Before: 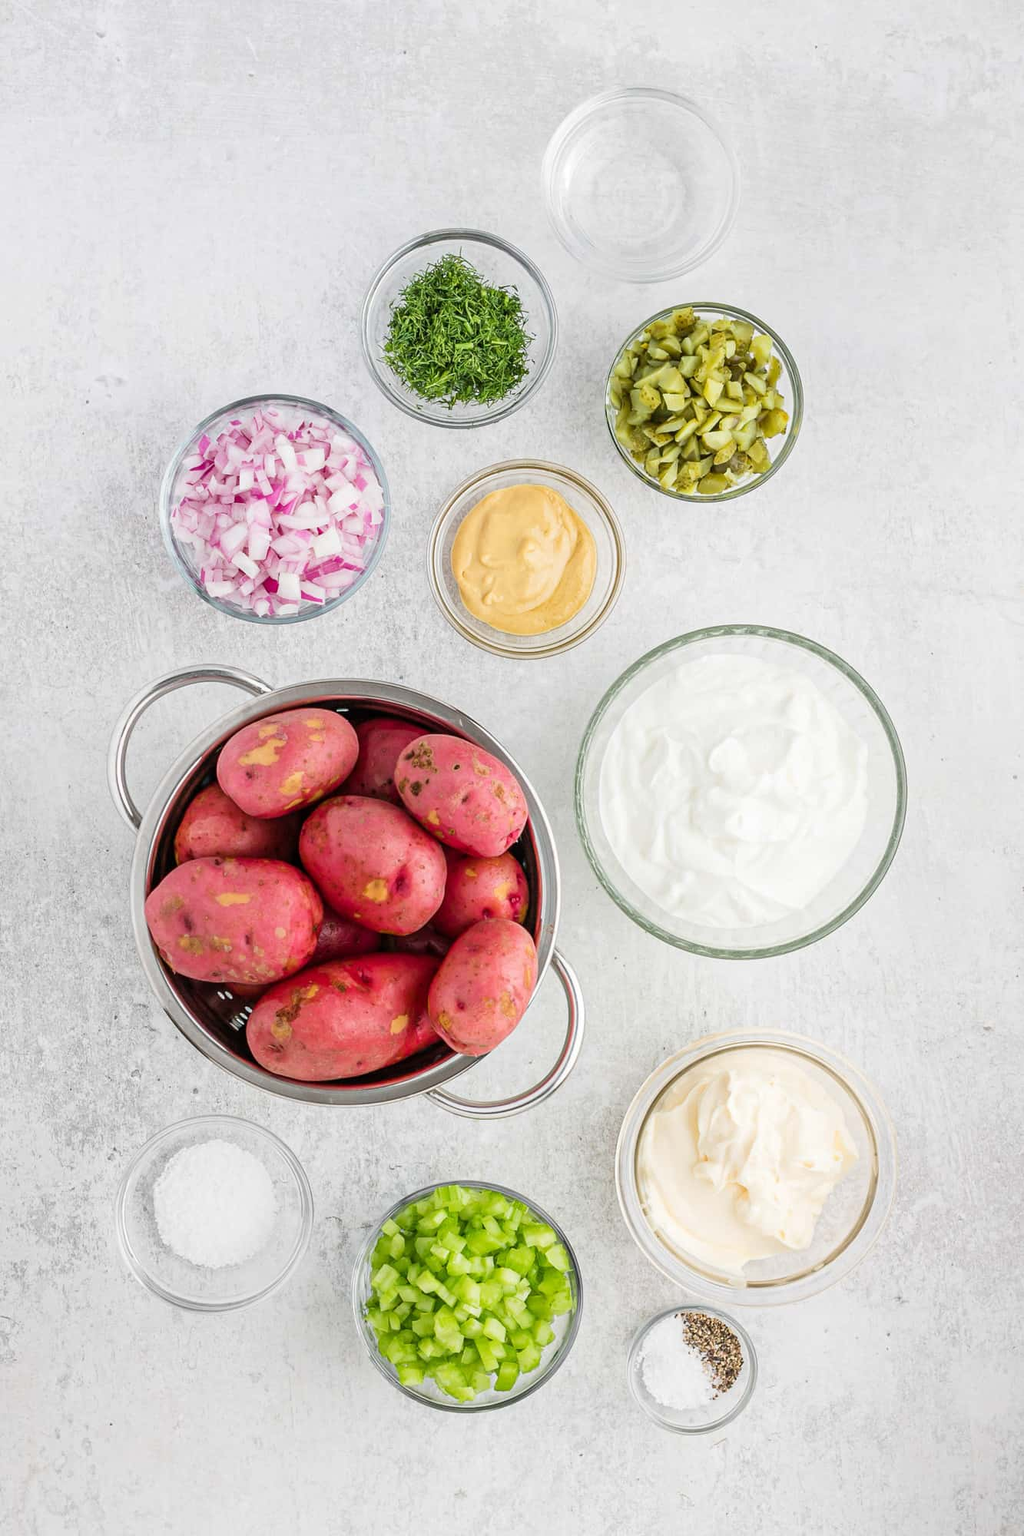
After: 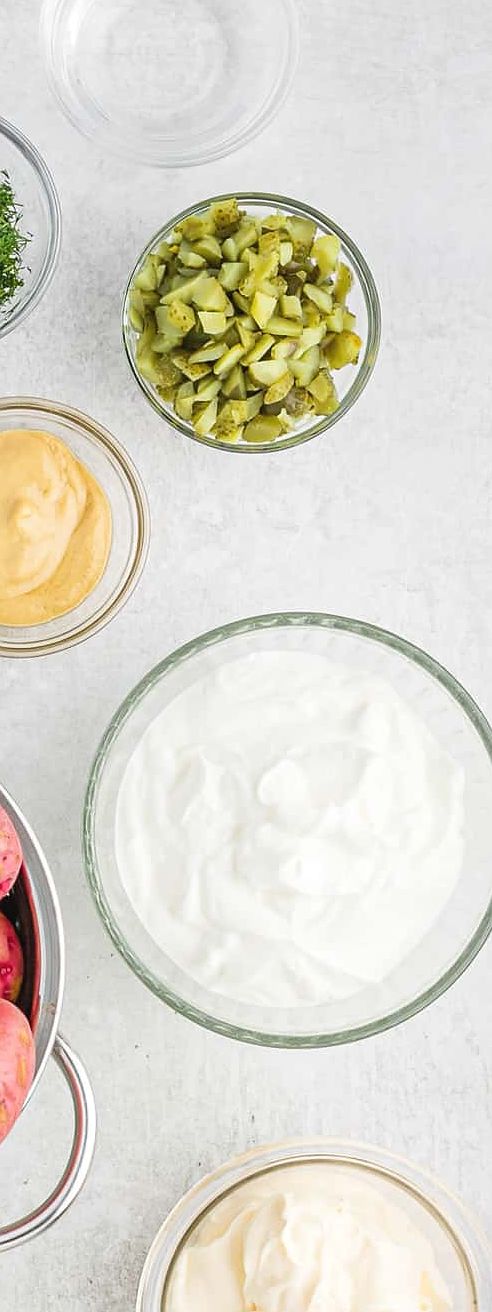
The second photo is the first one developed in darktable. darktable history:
crop and rotate: left 49.936%, top 10.094%, right 13.136%, bottom 24.256%
sharpen: radius 1
exposure: black level correction -0.003, exposure 0.04 EV, compensate highlight preservation false
